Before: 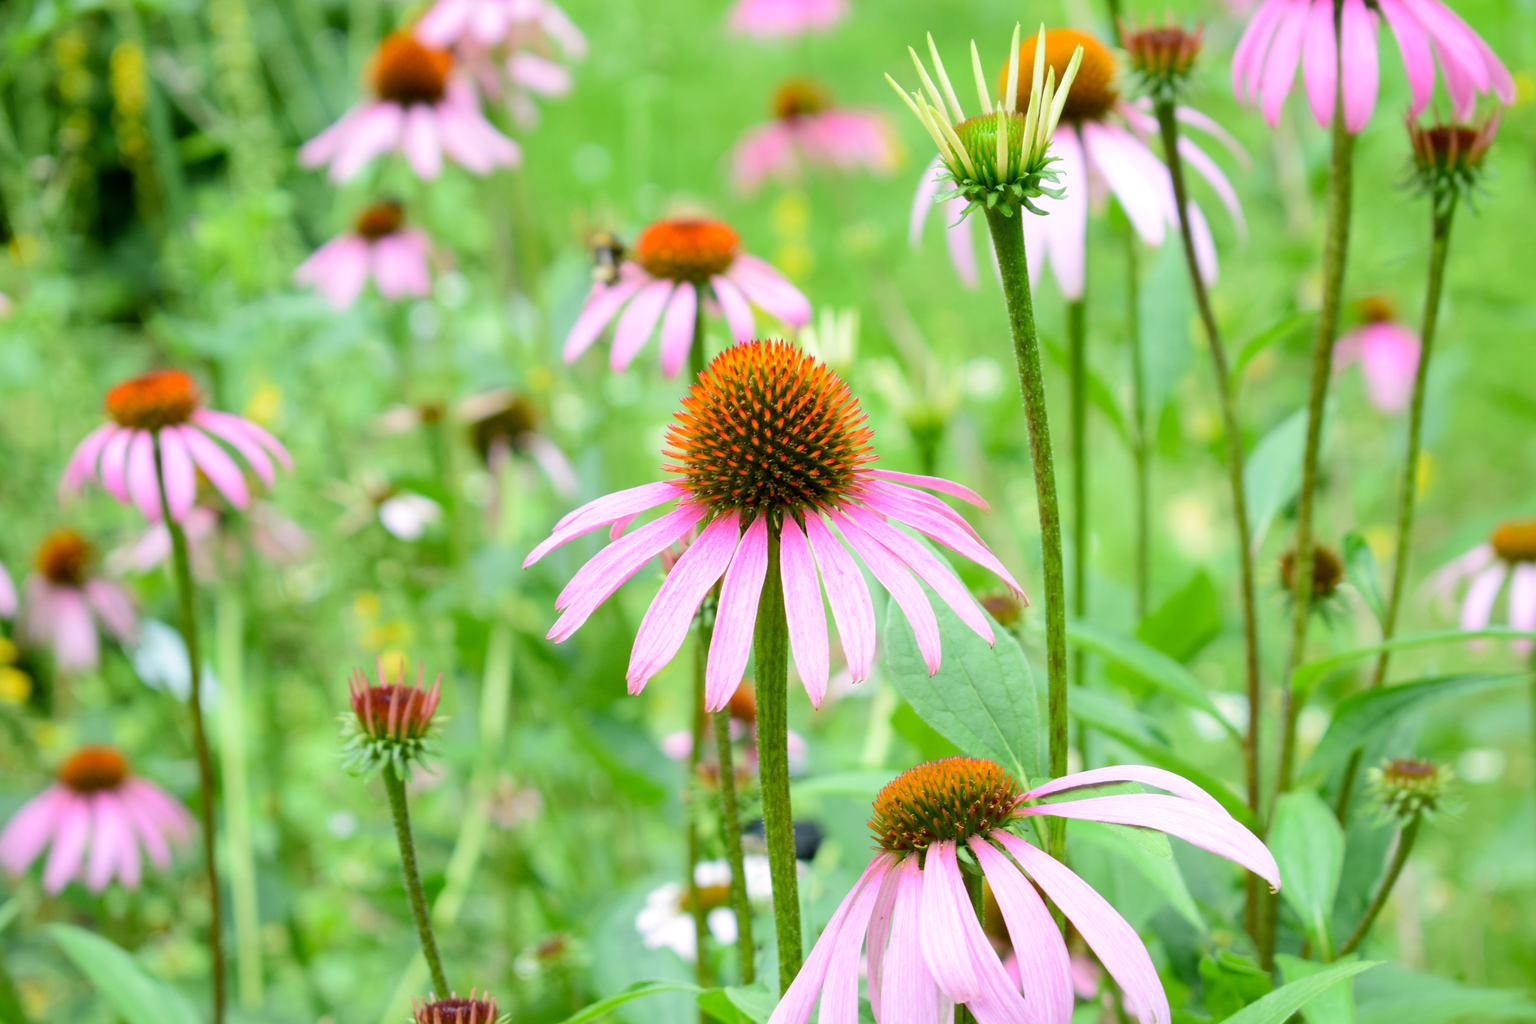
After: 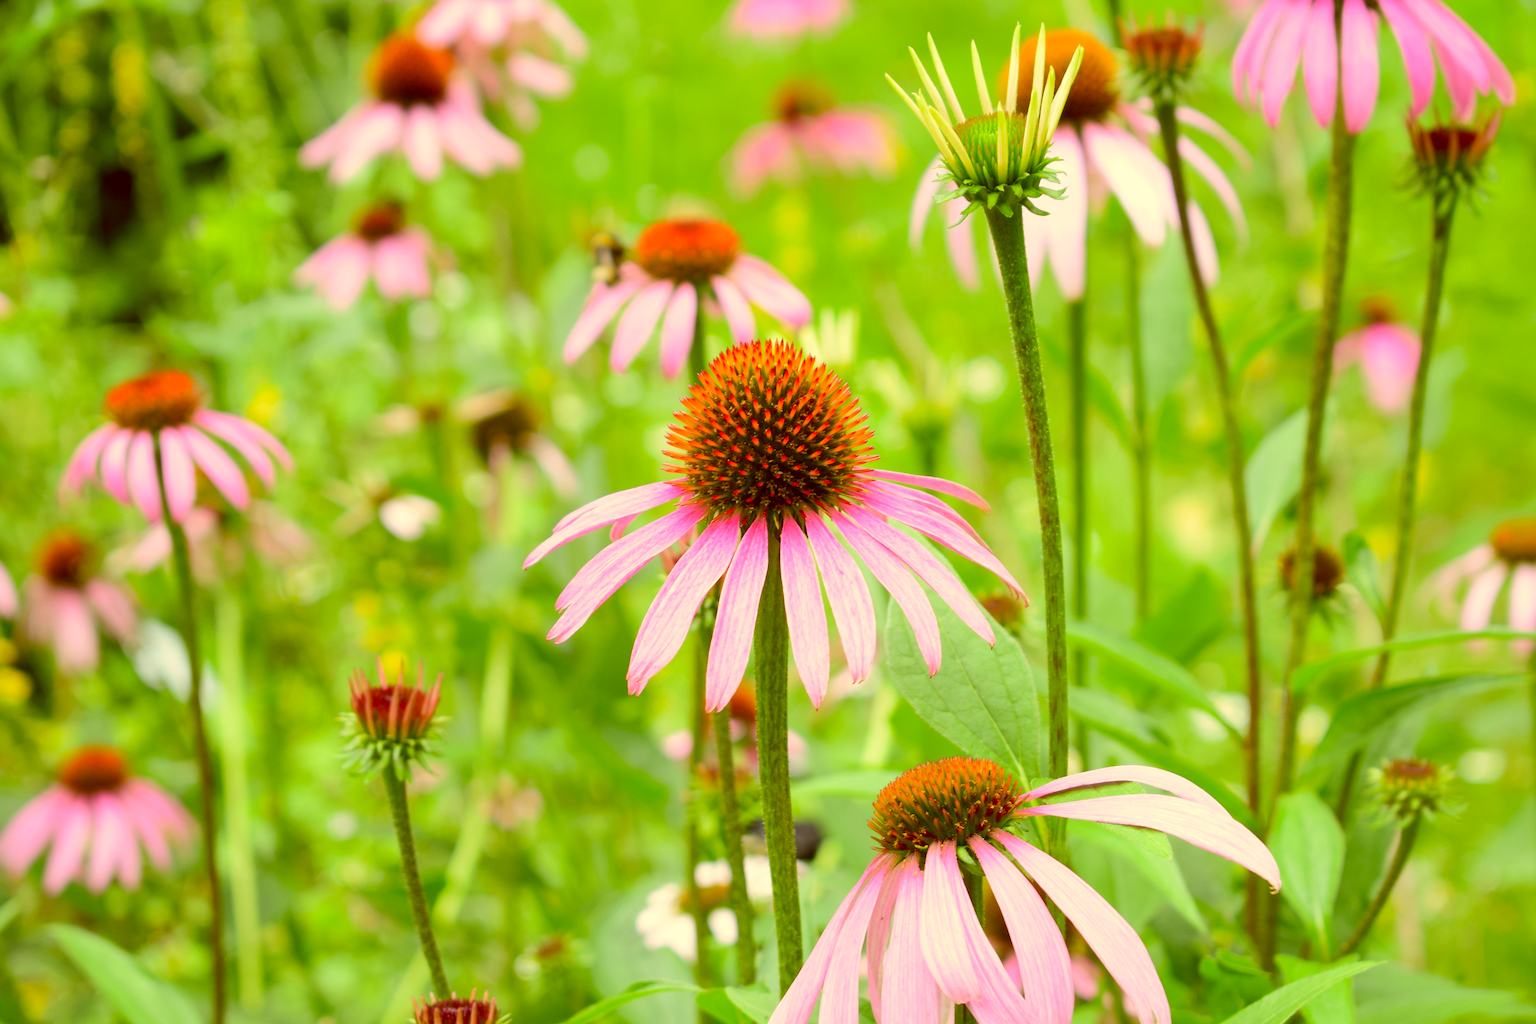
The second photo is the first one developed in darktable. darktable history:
exposure: compensate exposure bias true, compensate highlight preservation false
contrast brightness saturation: contrast 0.043, saturation 0.068
sharpen: radius 0.978, amount 0.609
color correction: highlights a* 1.07, highlights b* 23.74, shadows a* 15.65, shadows b* 24.14
